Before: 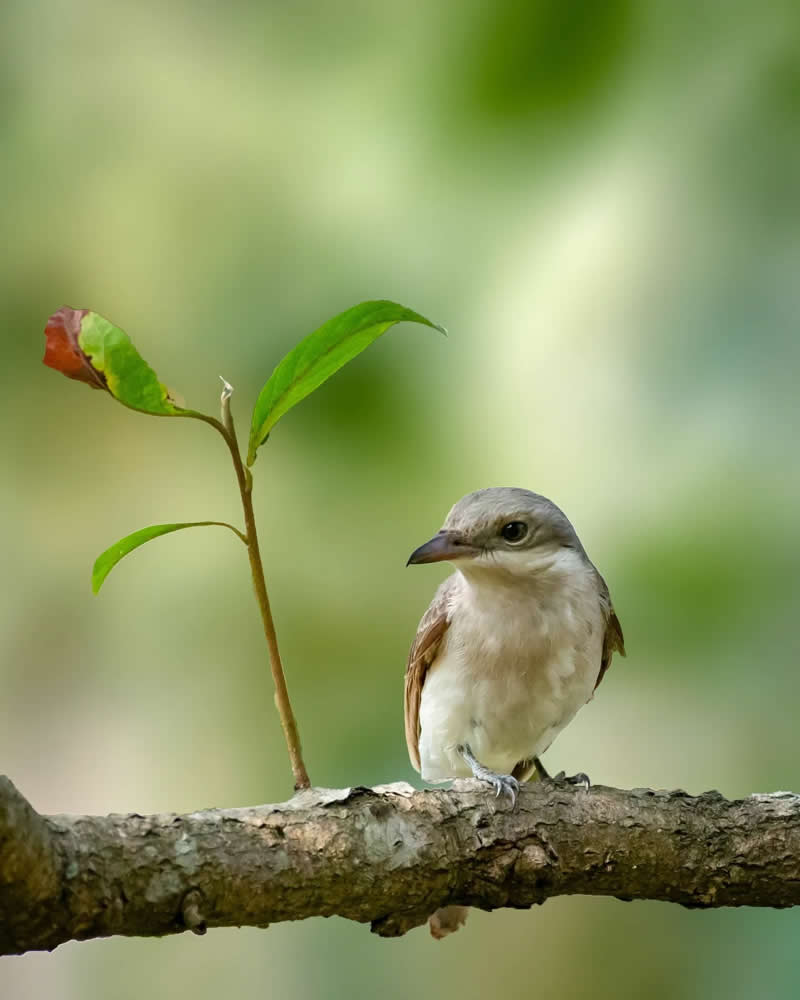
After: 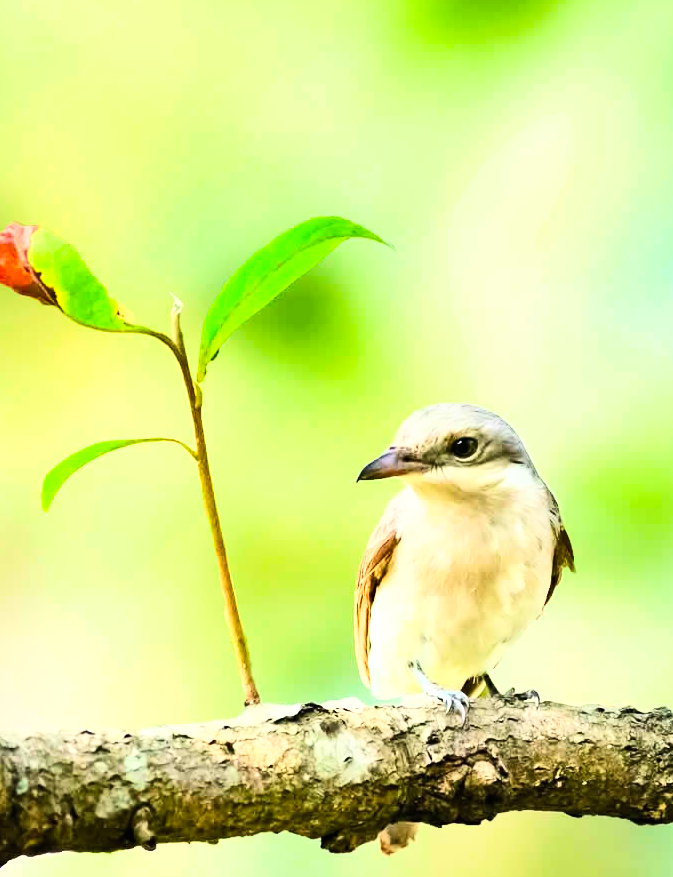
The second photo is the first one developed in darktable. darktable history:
tone equalizer: edges refinement/feathering 500, mask exposure compensation -1.57 EV, preserve details no
exposure: black level correction 0, exposure 0.498 EV, compensate highlight preservation false
contrast brightness saturation: contrast 0.197, brightness 0.17, saturation 0.225
local contrast: mode bilateral grid, contrast 20, coarseness 51, detail 119%, midtone range 0.2
base curve: curves: ch0 [(0, 0) (0.007, 0.004) (0.027, 0.03) (0.046, 0.07) (0.207, 0.54) (0.442, 0.872) (0.673, 0.972) (1, 1)]
crop: left 6.339%, top 8.415%, right 9.528%, bottom 3.865%
shadows and highlights: shadows 31.95, highlights -33.02, soften with gaussian
